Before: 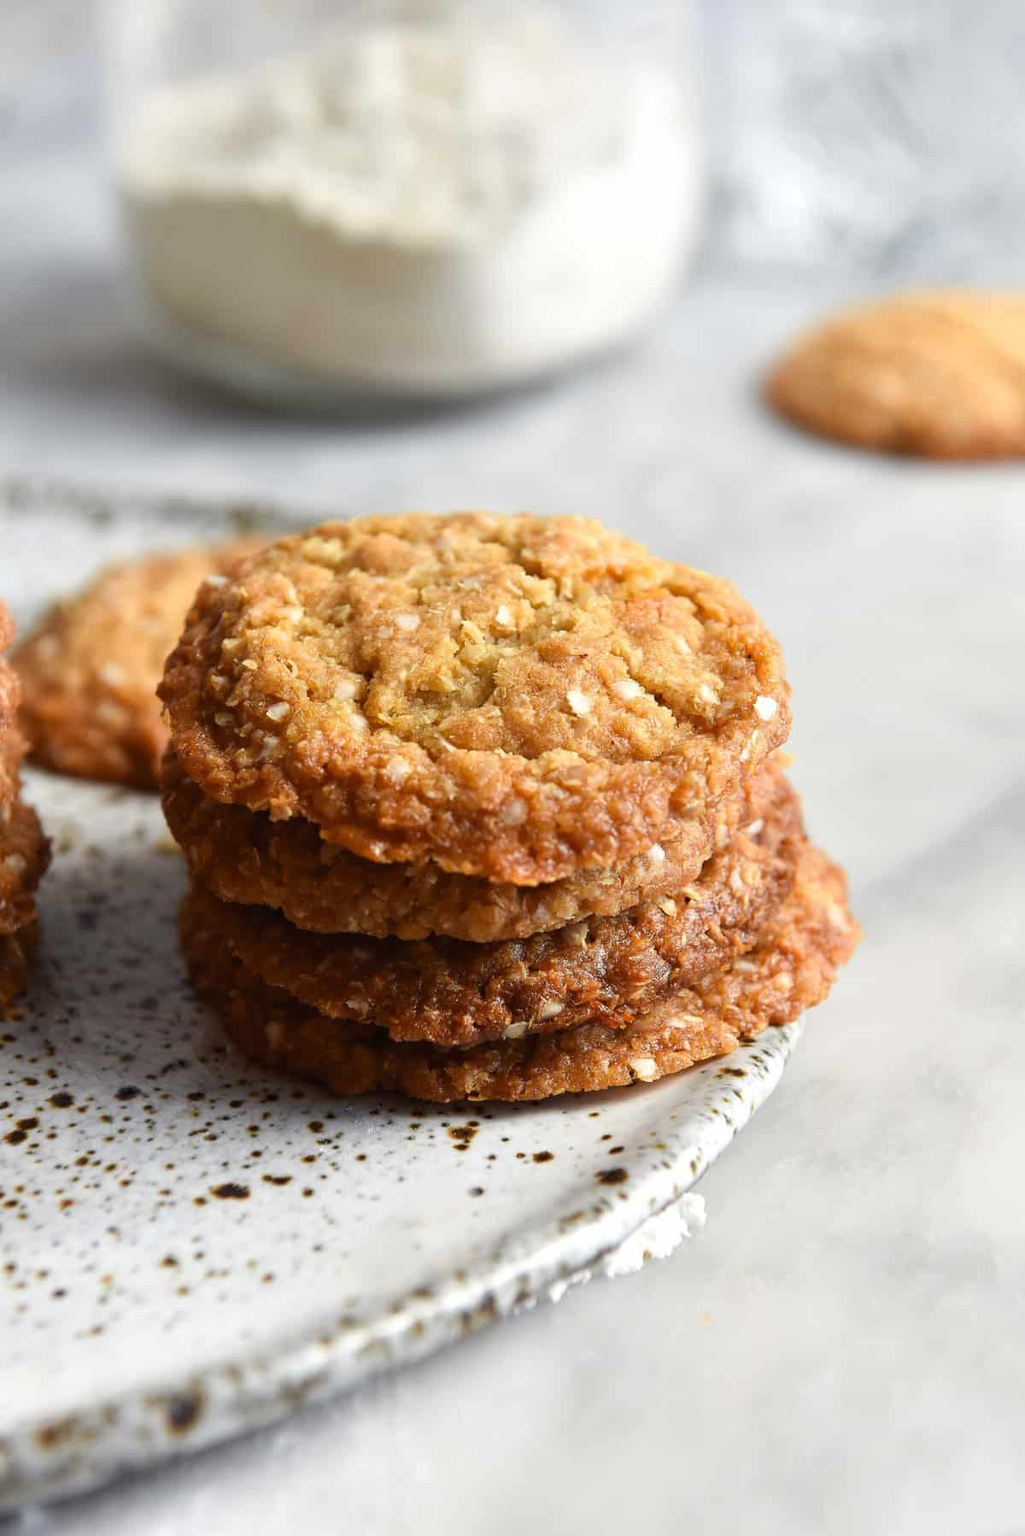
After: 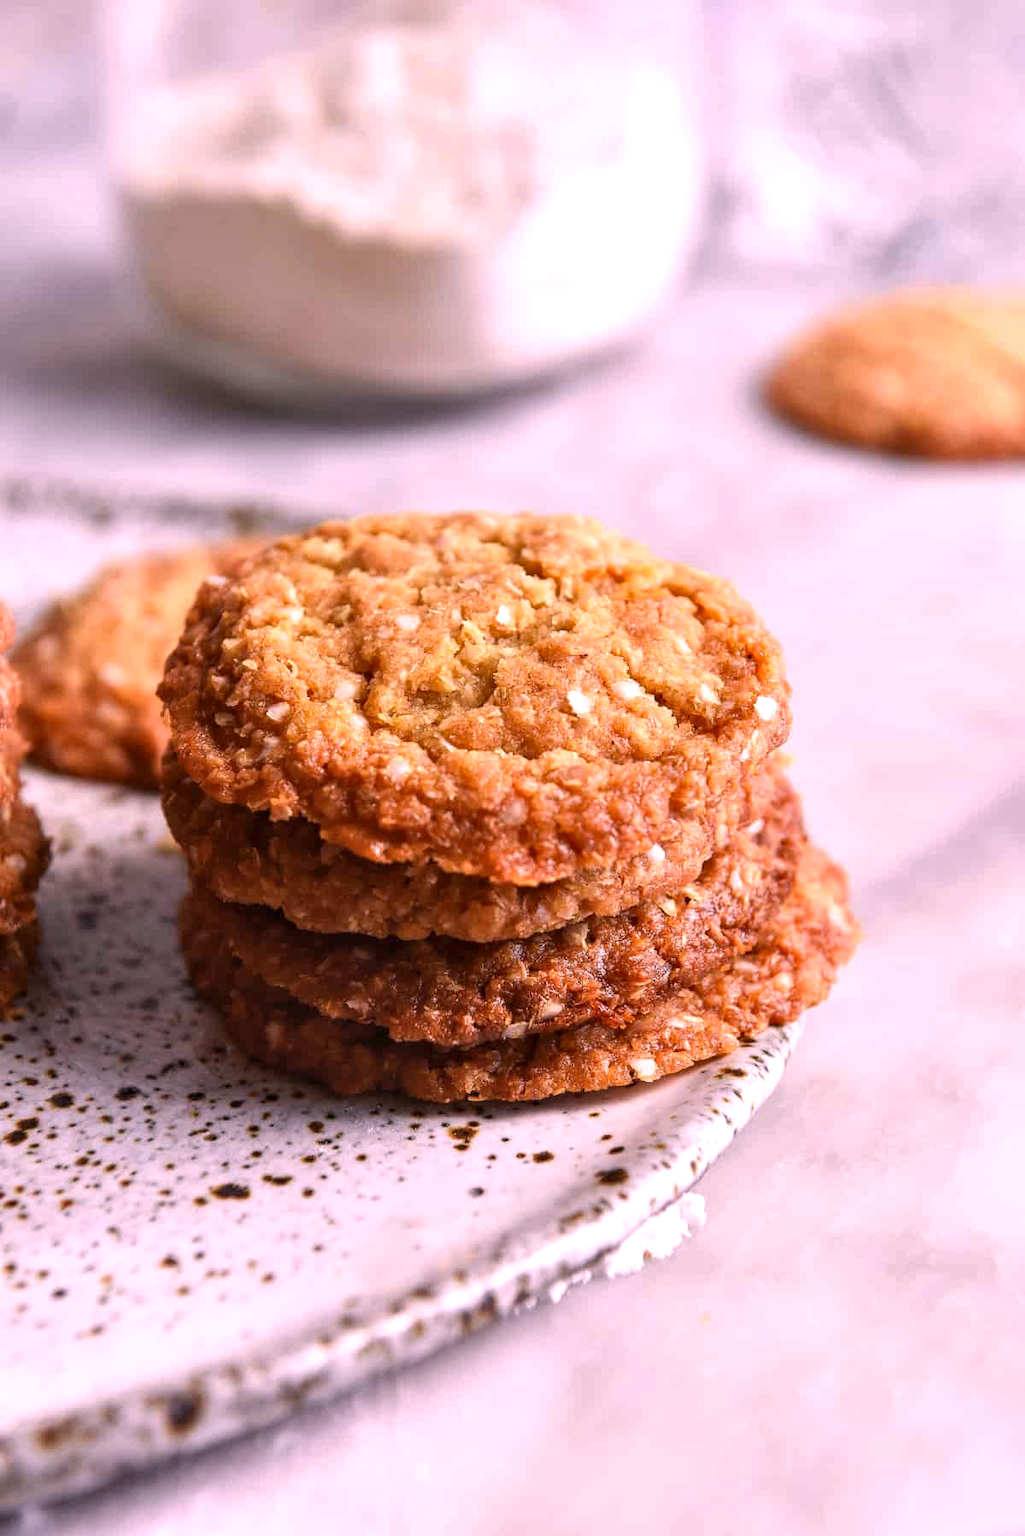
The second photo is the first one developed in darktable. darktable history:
shadows and highlights: shadows 20.55, highlights -20.99, soften with gaussian
white balance: red 1.188, blue 1.11
local contrast: on, module defaults
